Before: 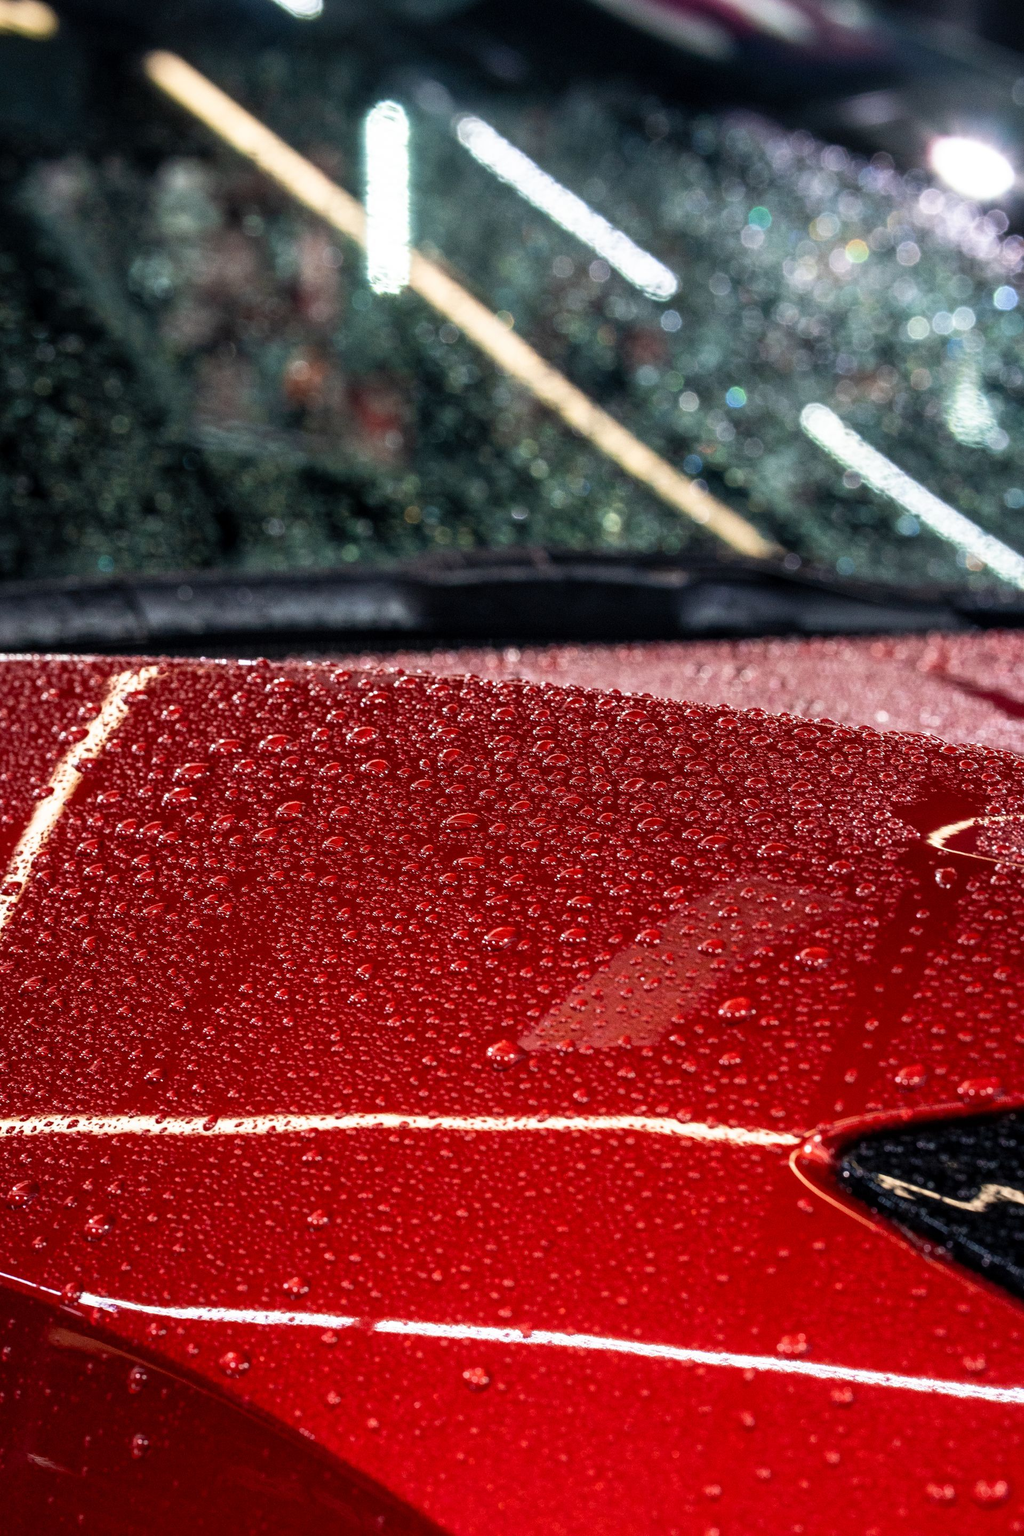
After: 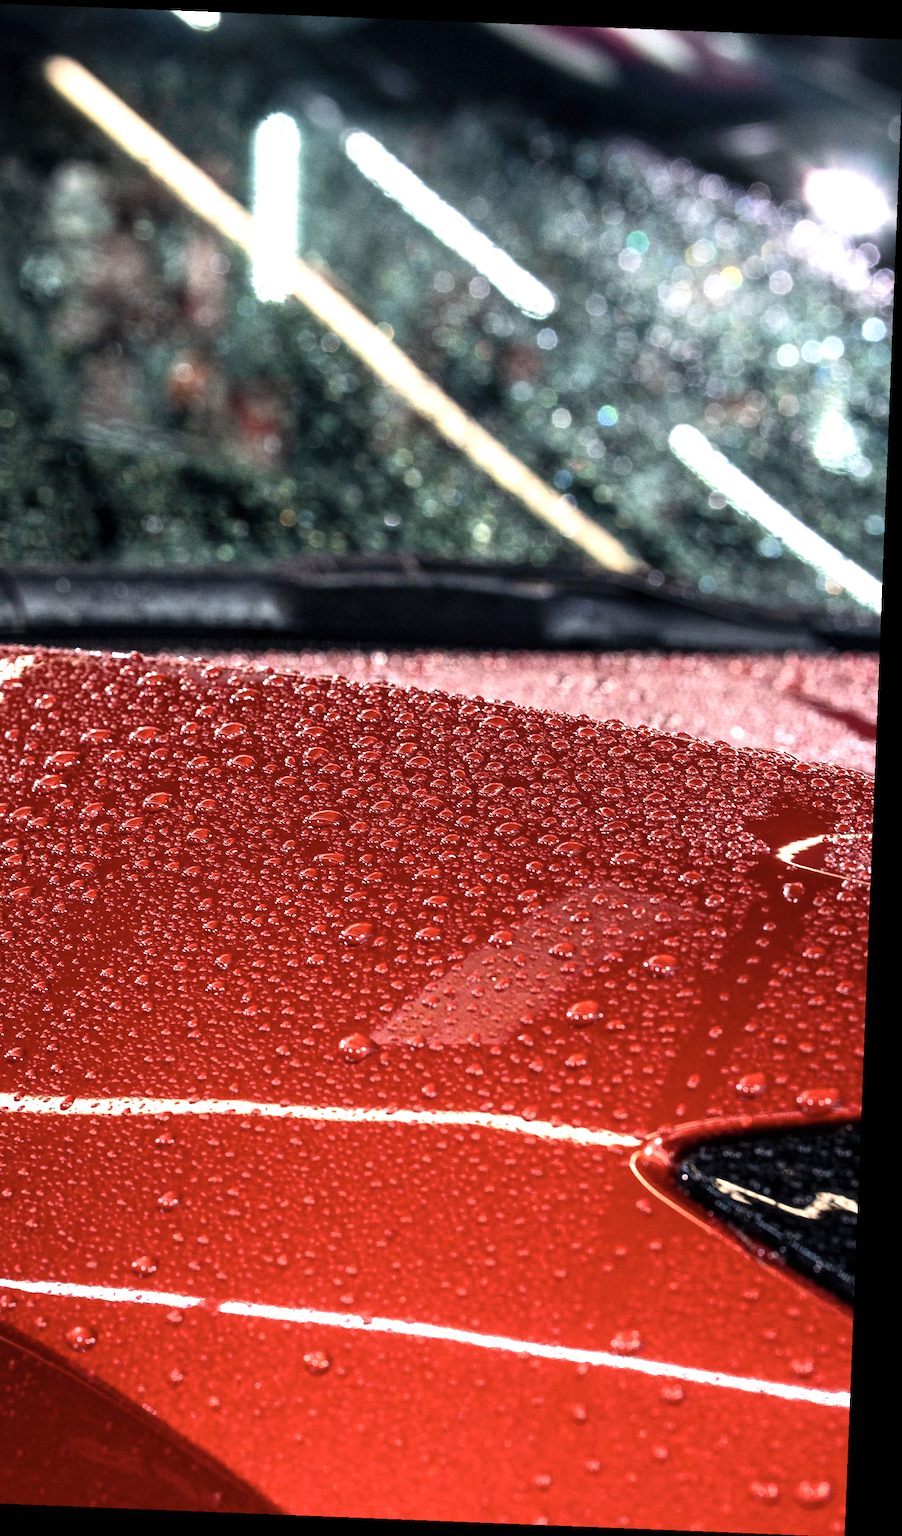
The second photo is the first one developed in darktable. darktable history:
contrast brightness saturation: contrast 0.11, saturation -0.17
rotate and perspective: rotation 2.27°, automatic cropping off
exposure: black level correction 0, exposure 0.7 EV, compensate exposure bias true, compensate highlight preservation false
crop and rotate: left 14.584%
